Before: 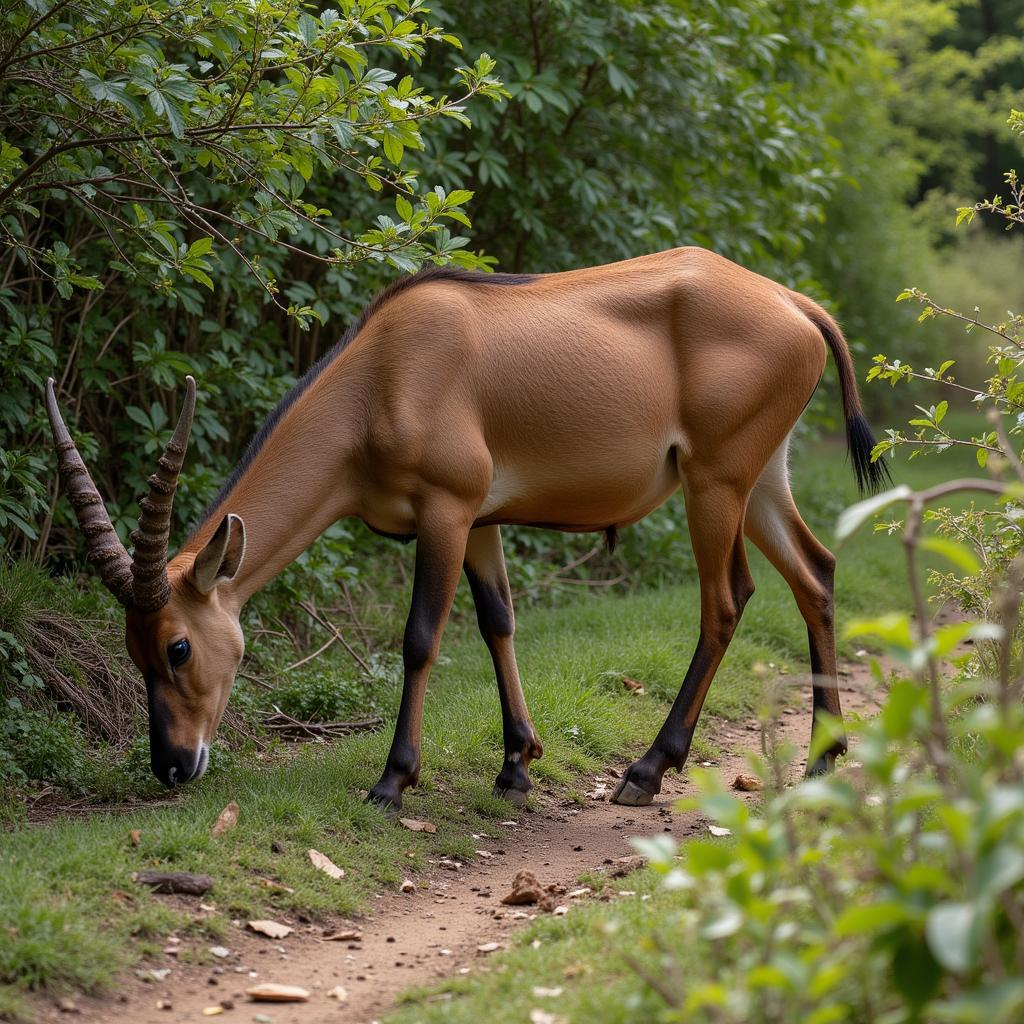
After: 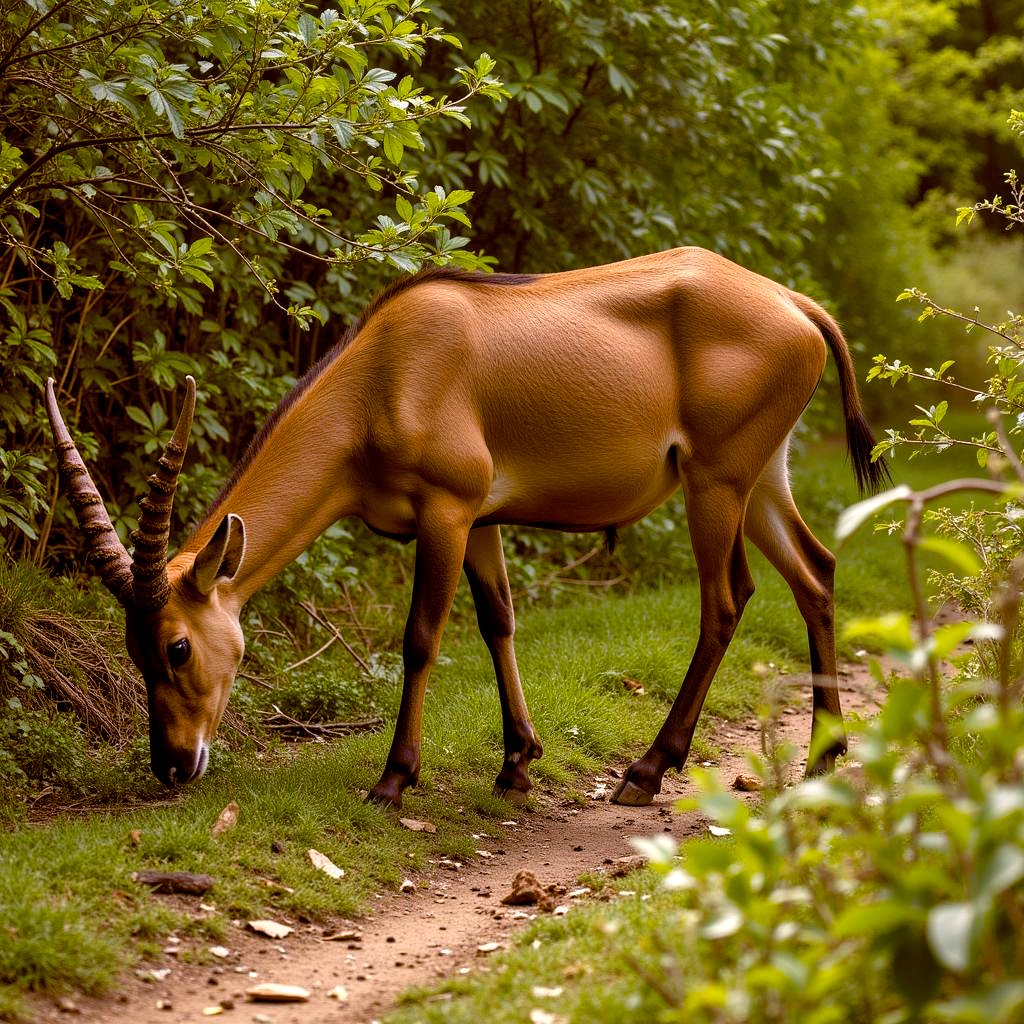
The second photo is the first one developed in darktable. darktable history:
shadows and highlights: shadows color adjustment 97.99%, highlights color adjustment 58.7%, soften with gaussian
color balance rgb: highlights gain › chroma 1.085%, highlights gain › hue 52.36°, global offset › chroma 0.391%, global offset › hue 30.89°, perceptual saturation grading › global saturation 20%, perceptual saturation grading › highlights -25.464%, perceptual saturation grading › shadows 50.246%, perceptual brilliance grading › highlights 13.879%, perceptual brilliance grading › shadows -18.511%
